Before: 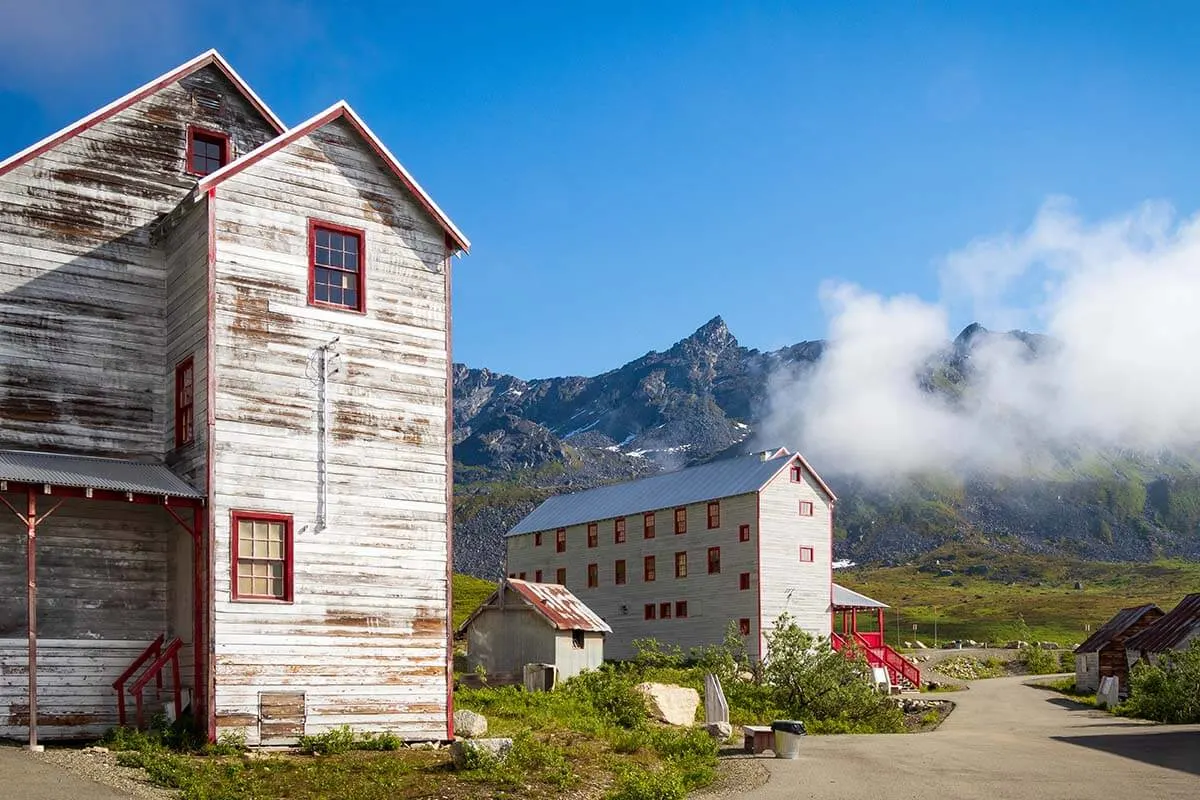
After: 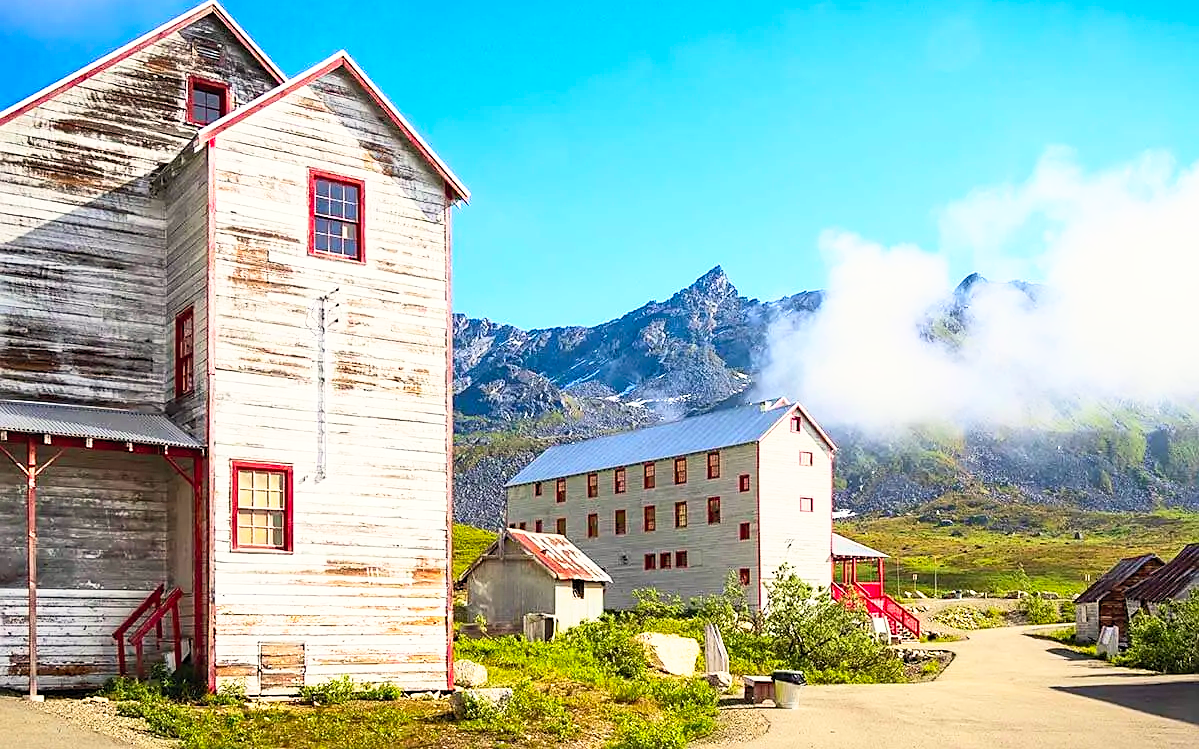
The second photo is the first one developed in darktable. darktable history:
crop and rotate: top 6.373%
contrast brightness saturation: contrast 0.235, brightness 0.251, saturation 0.393
sharpen: on, module defaults
color correction: highlights b* 2.93
base curve: curves: ch0 [(0, 0) (0.579, 0.807) (1, 1)], preserve colors none
